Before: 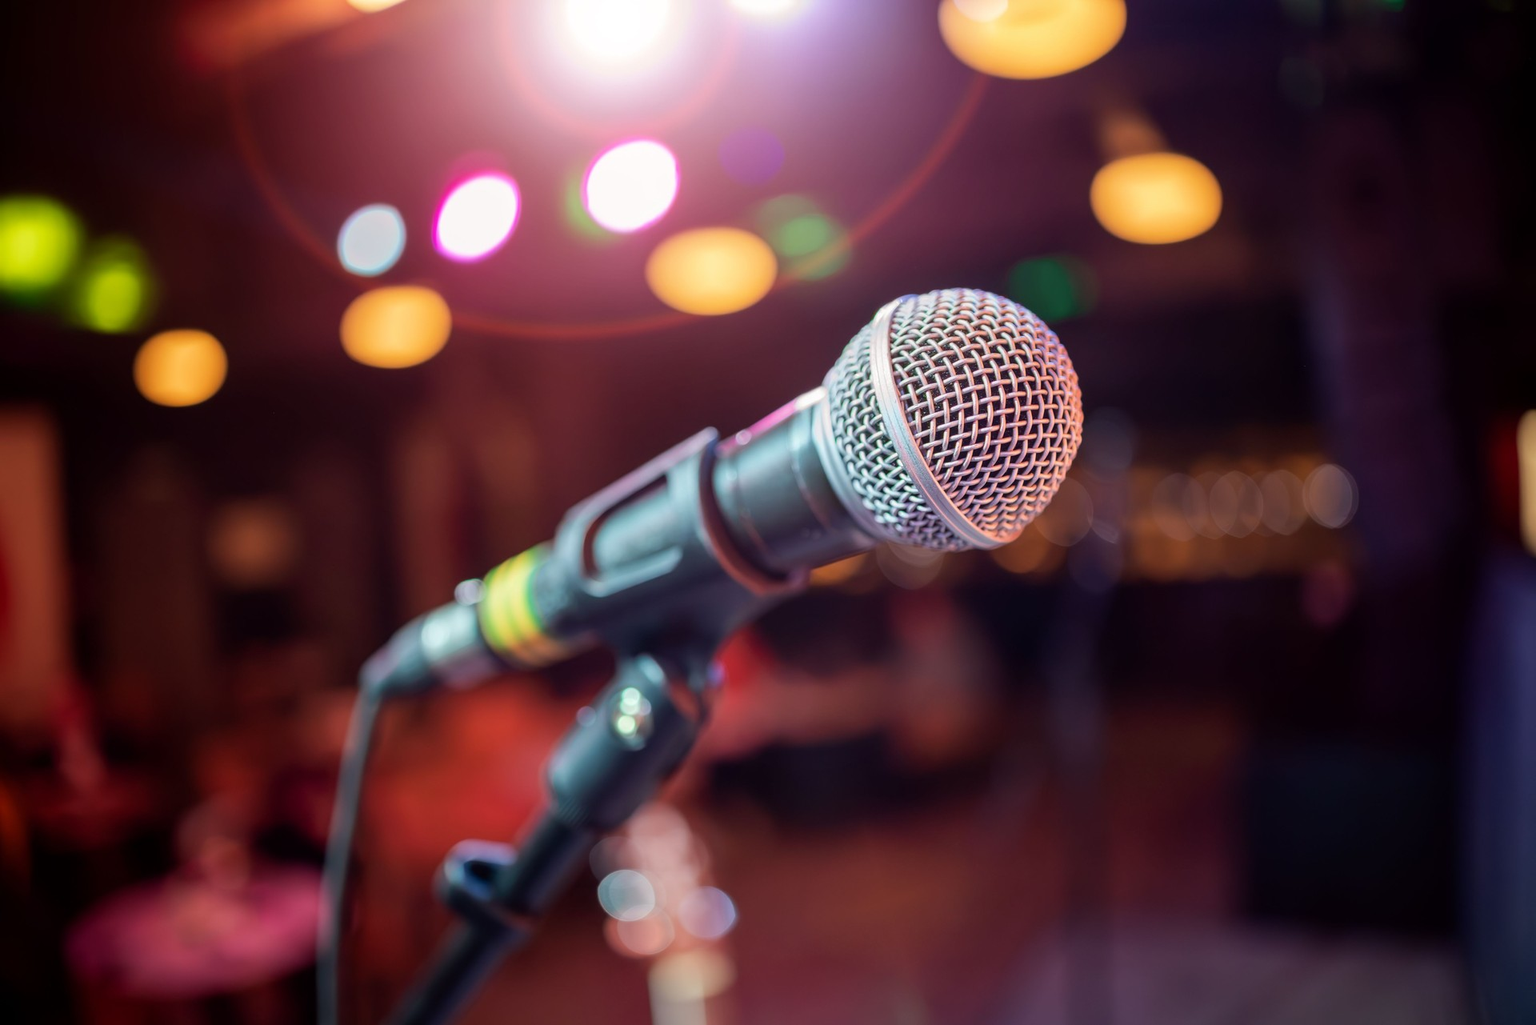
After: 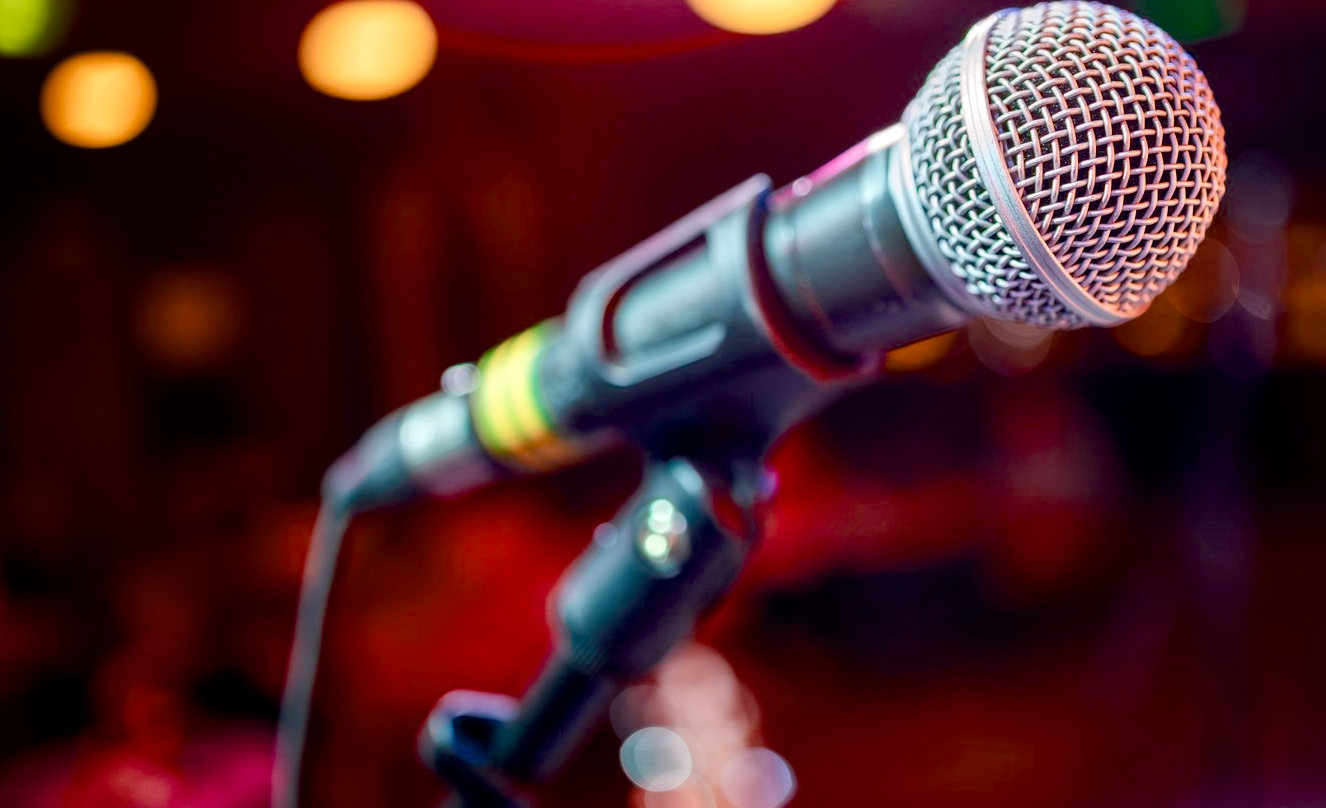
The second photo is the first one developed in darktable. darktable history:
crop: left 6.639%, top 28.129%, right 24.26%, bottom 8.766%
color balance rgb: shadows lift › chroma 0.981%, shadows lift › hue 112.95°, linear chroma grading › global chroma 8.735%, perceptual saturation grading › global saturation 14.033%, perceptual saturation grading › highlights -25.826%, perceptual saturation grading › shadows 29.549%, saturation formula JzAzBz (2021)
local contrast: highlights 107%, shadows 103%, detail 119%, midtone range 0.2
